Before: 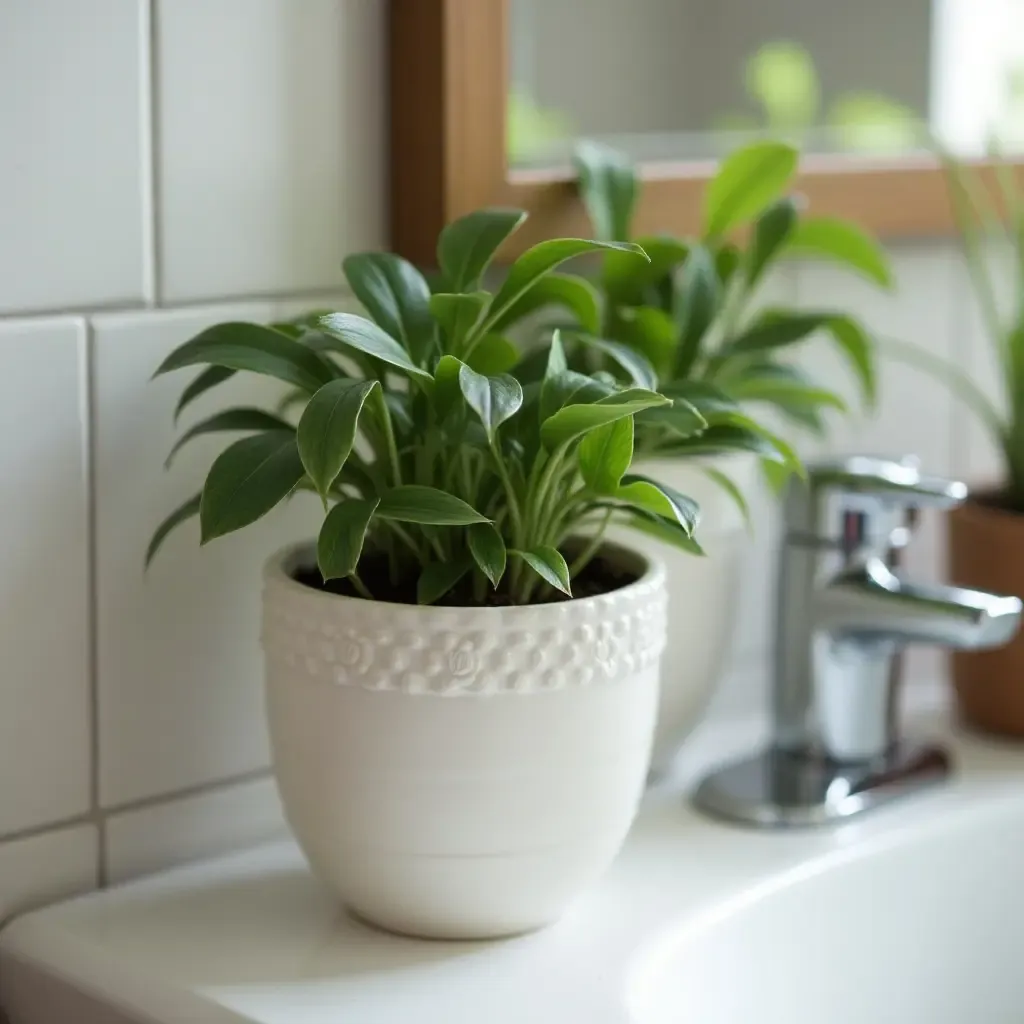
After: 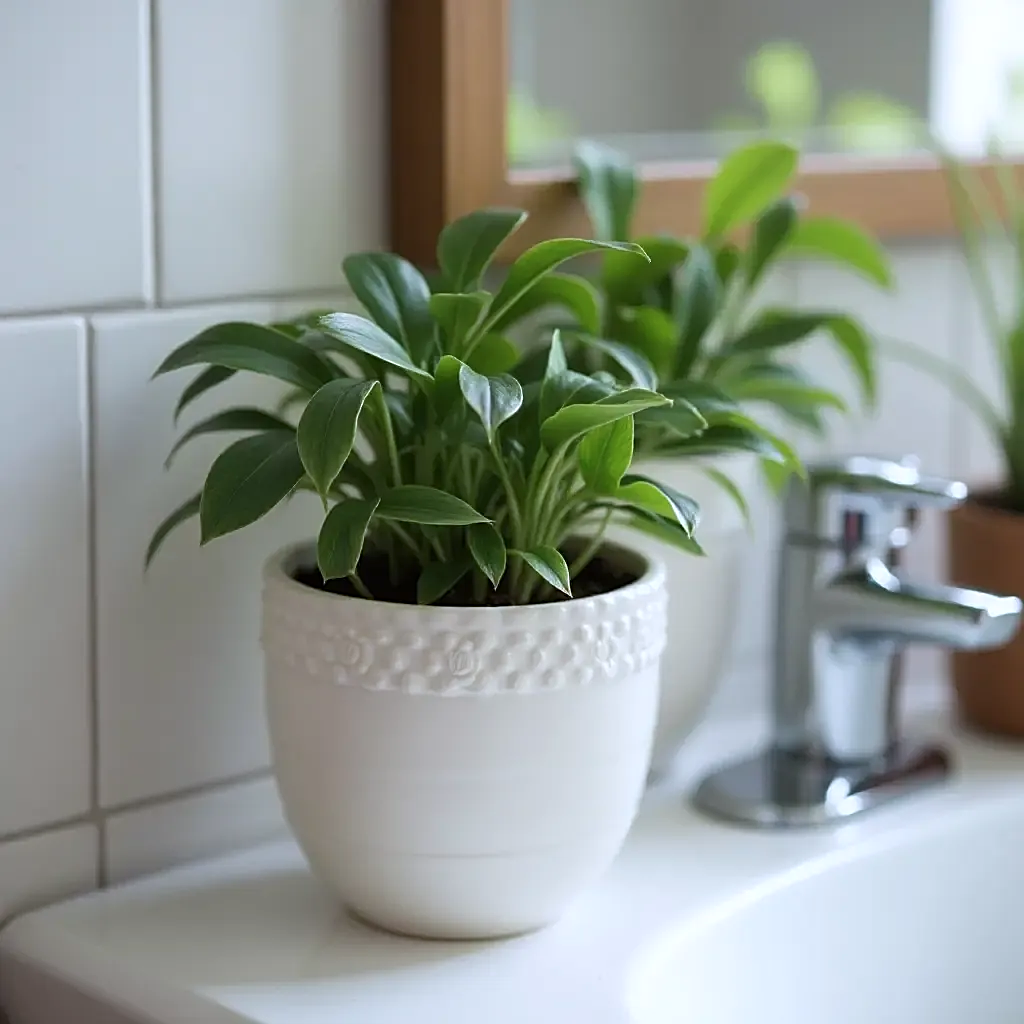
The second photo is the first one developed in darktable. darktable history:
sharpen: on, module defaults
color calibration: illuminant as shot in camera, x 0.358, y 0.373, temperature 4628.91 K, saturation algorithm version 1 (2020)
